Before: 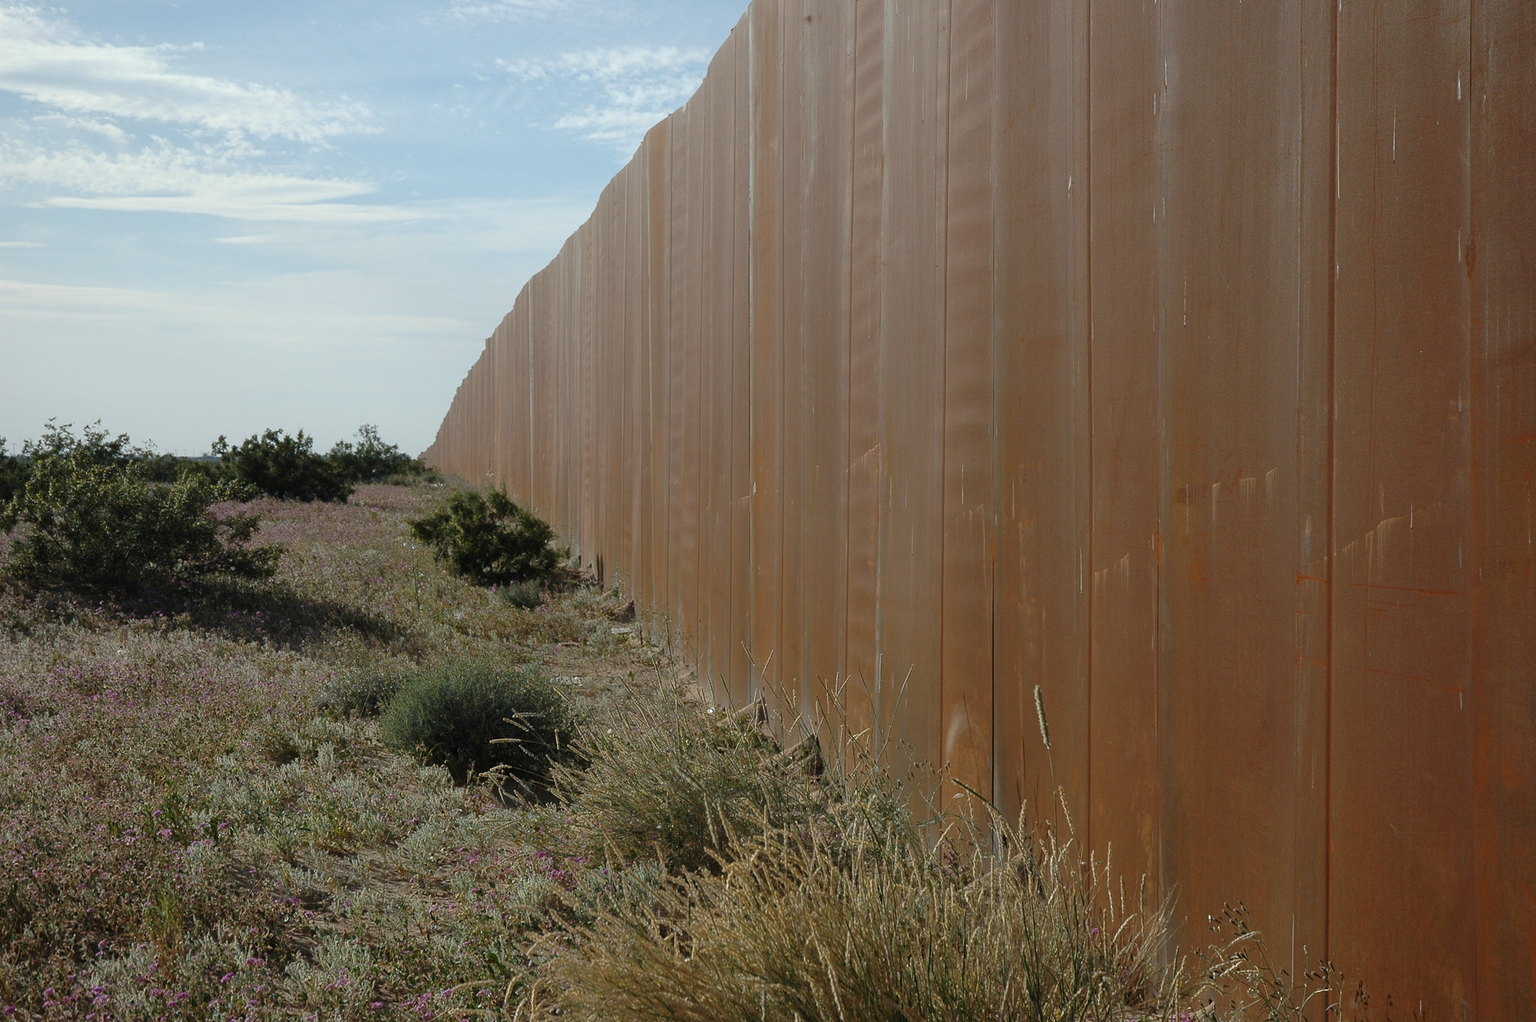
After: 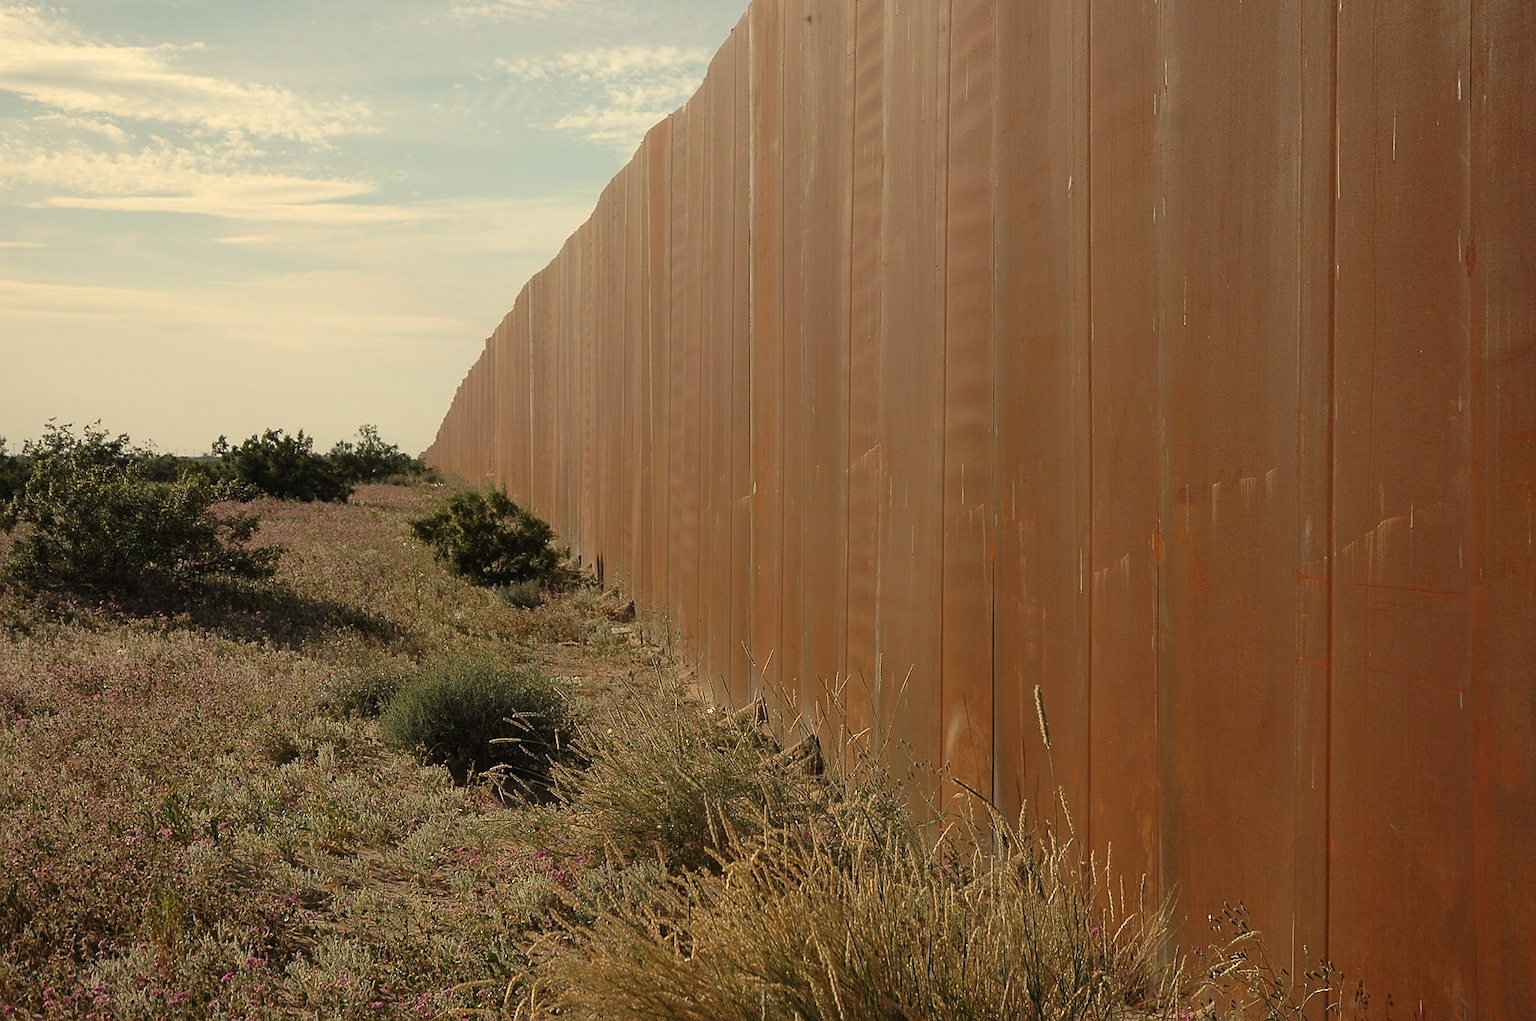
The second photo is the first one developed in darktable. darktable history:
white balance: red 1.138, green 0.996, blue 0.812
sharpen: radius 1.864, amount 0.398, threshold 1.271
